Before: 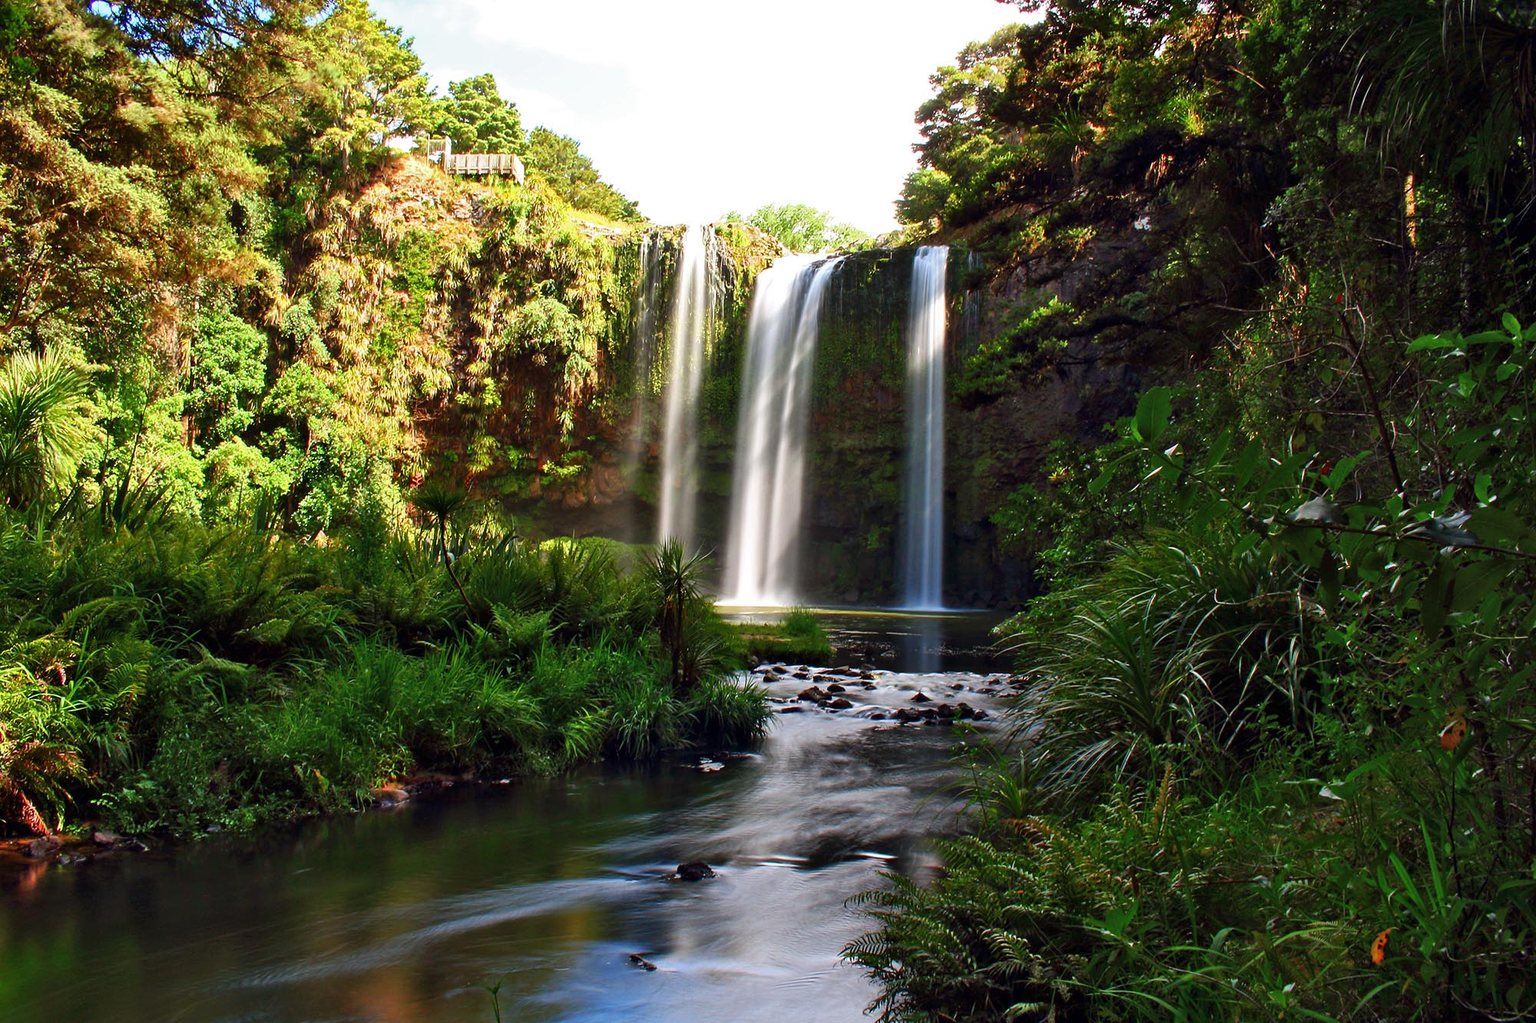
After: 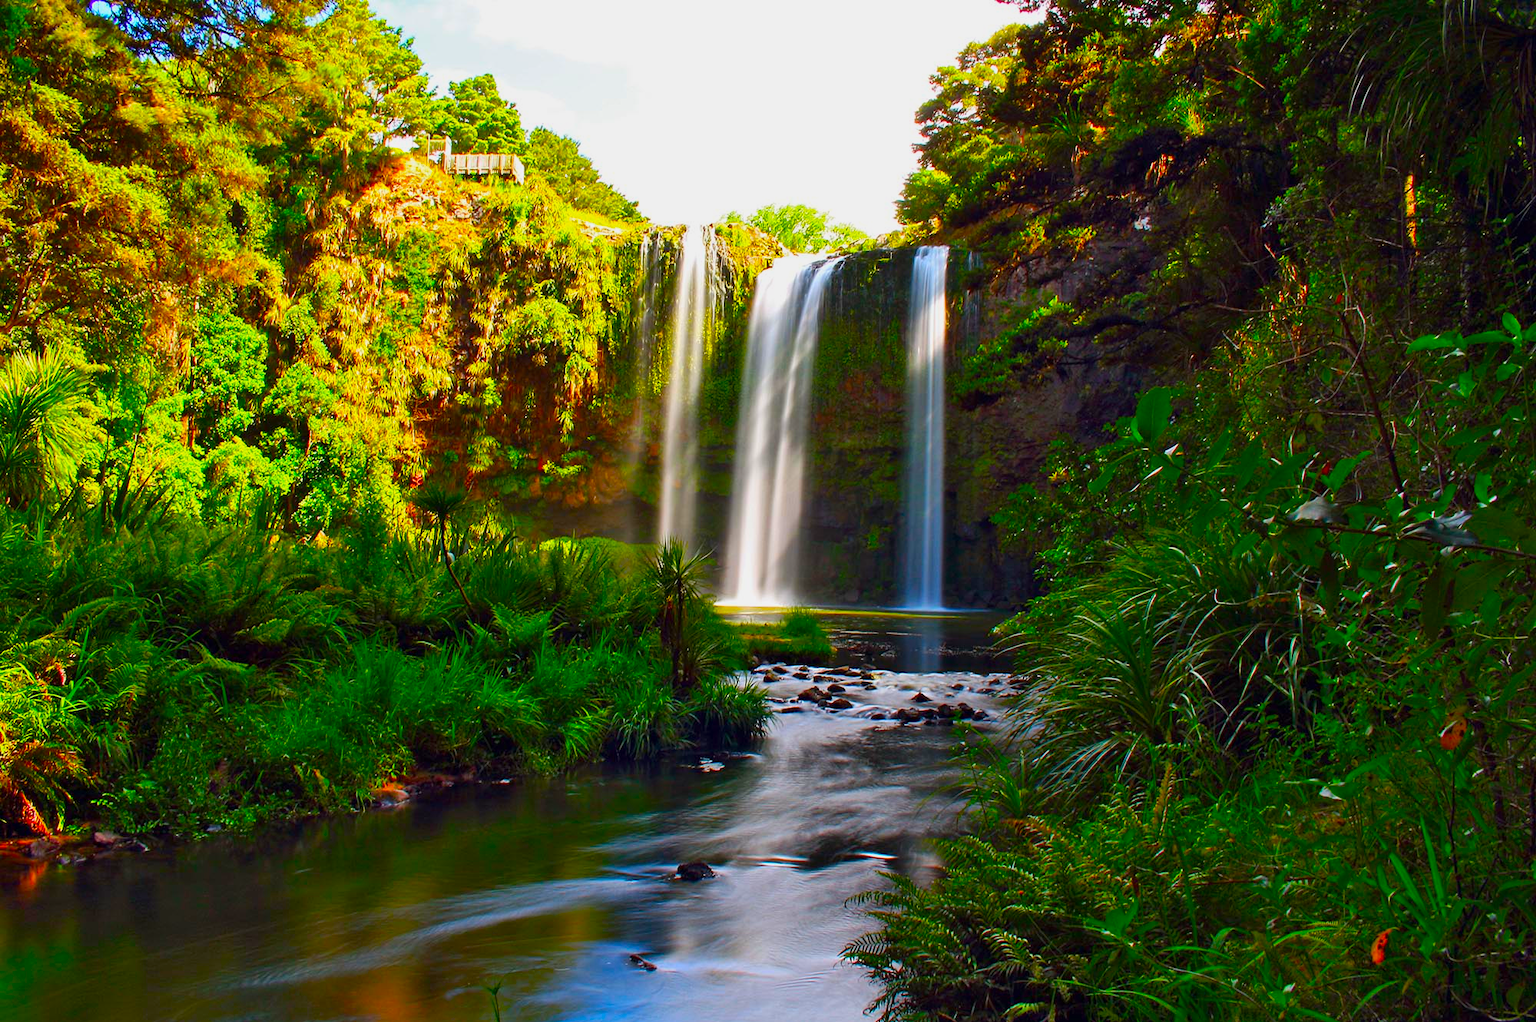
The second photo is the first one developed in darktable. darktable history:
color balance: input saturation 134.34%, contrast -10.04%, contrast fulcrum 19.67%, output saturation 133.51%
tone equalizer: on, module defaults
